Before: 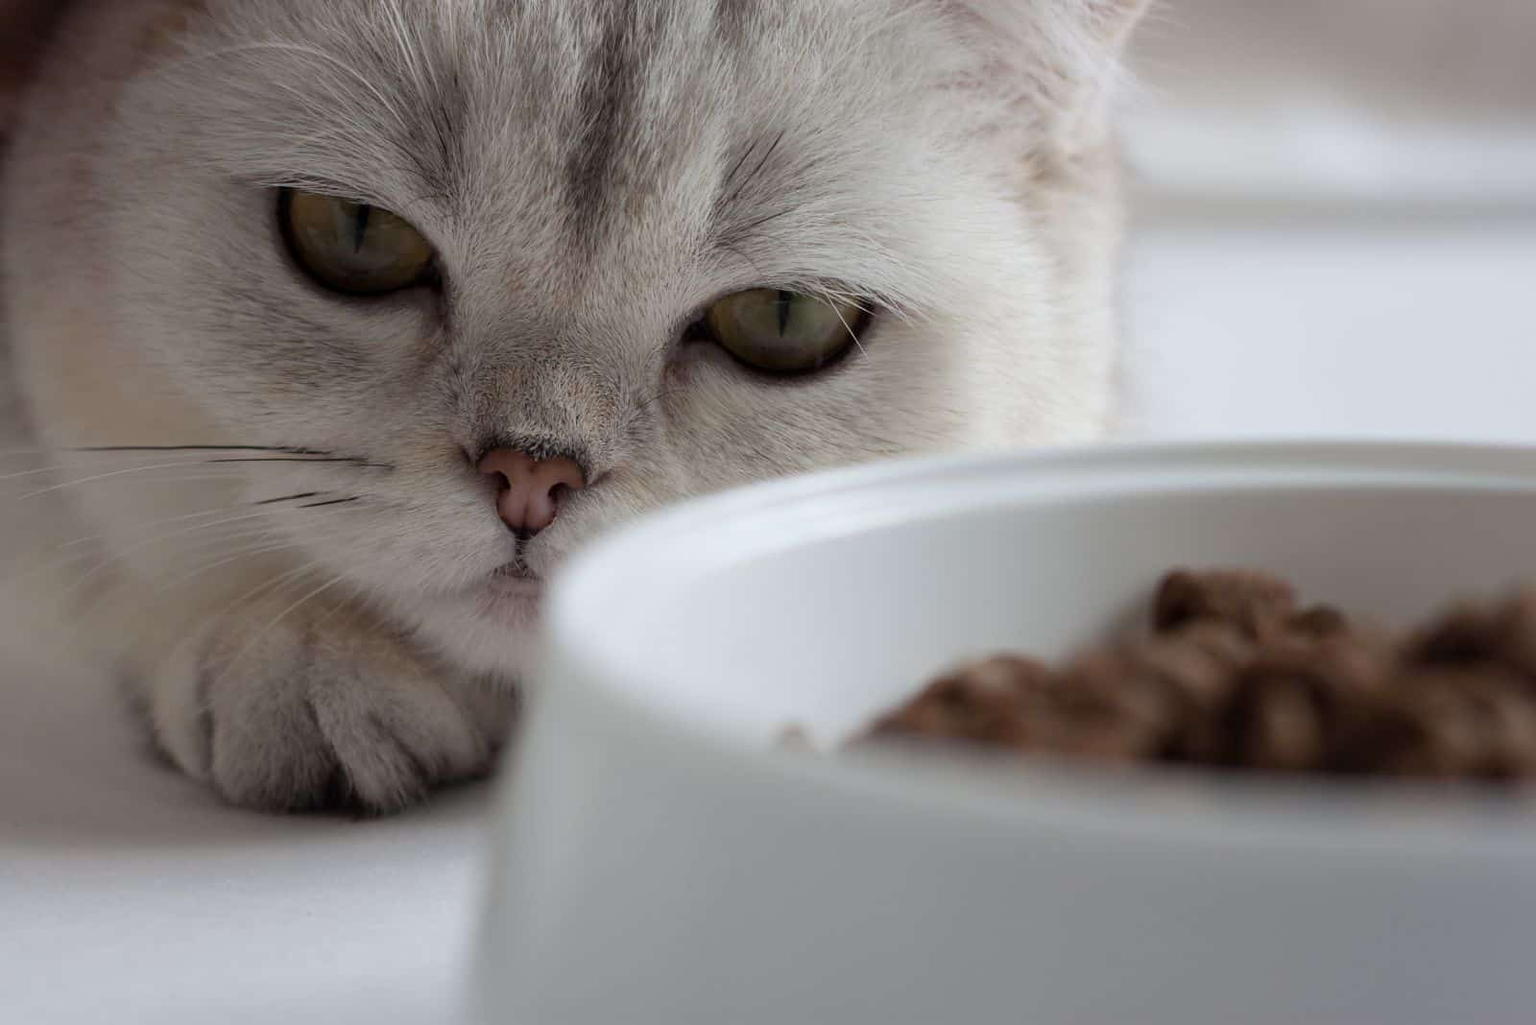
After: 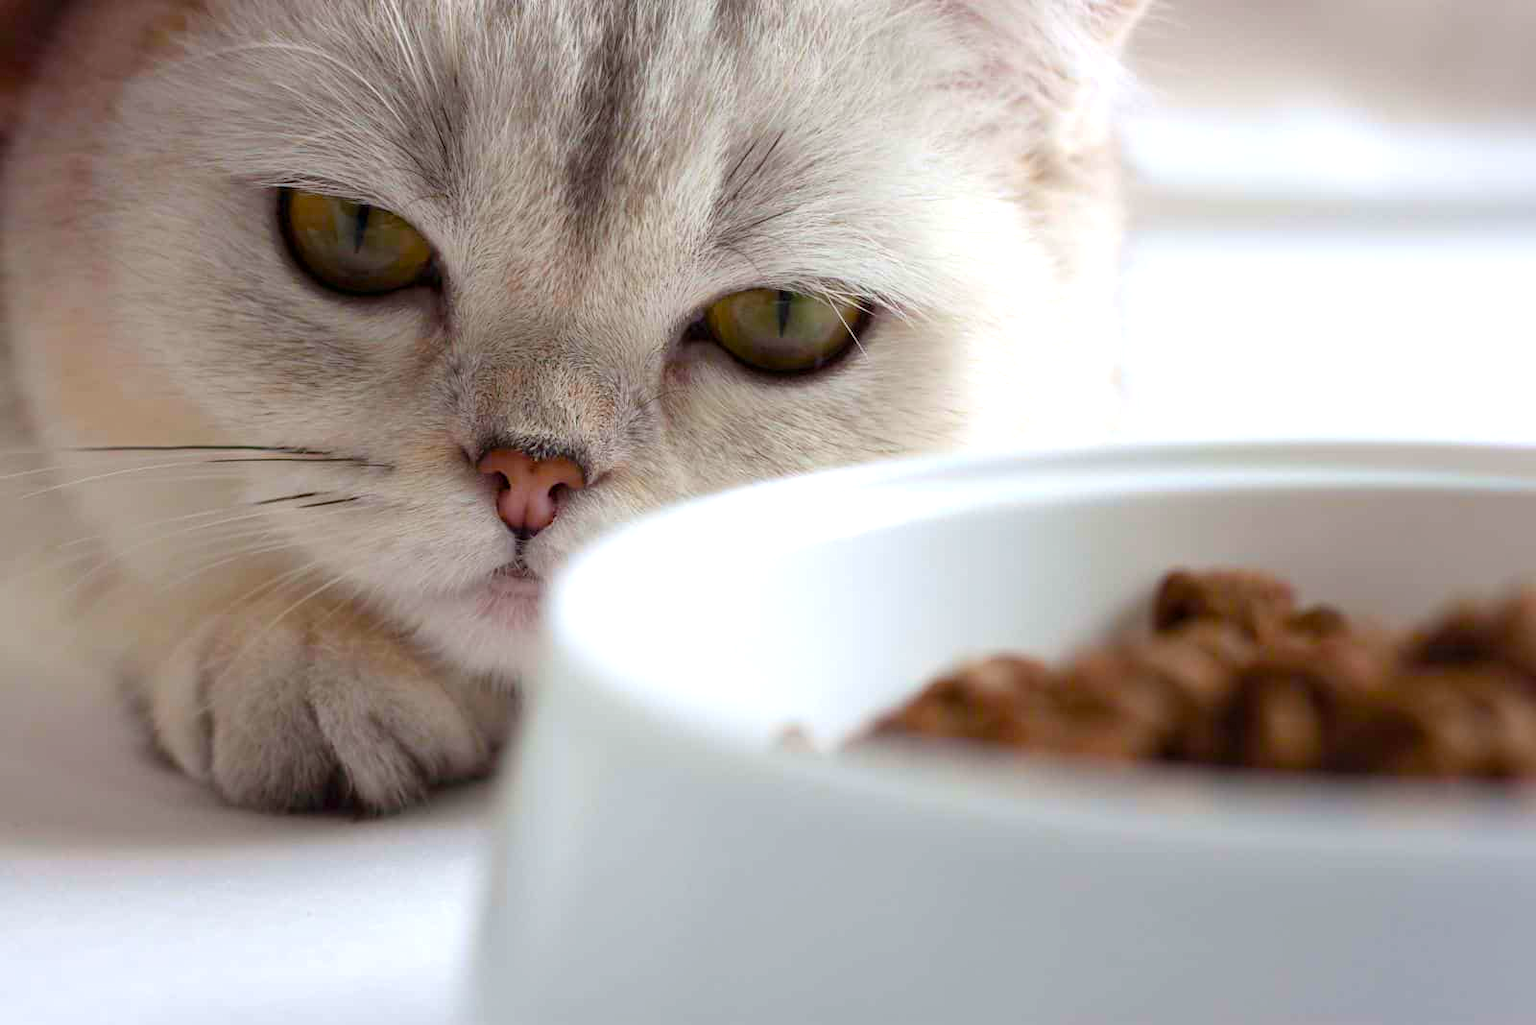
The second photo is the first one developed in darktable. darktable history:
color balance rgb: perceptual saturation grading › global saturation 35.766%, perceptual saturation grading › shadows 35.774%, global vibrance 20%
exposure: black level correction 0, exposure 0.693 EV, compensate highlight preservation false
